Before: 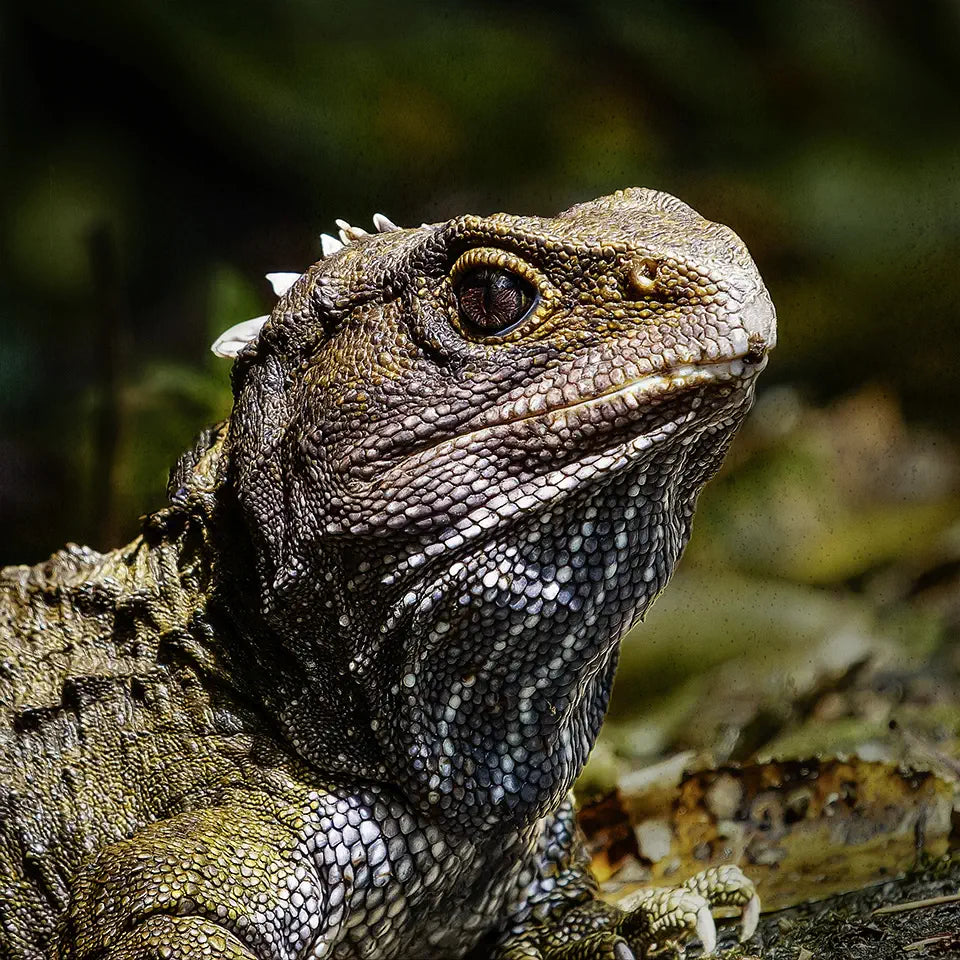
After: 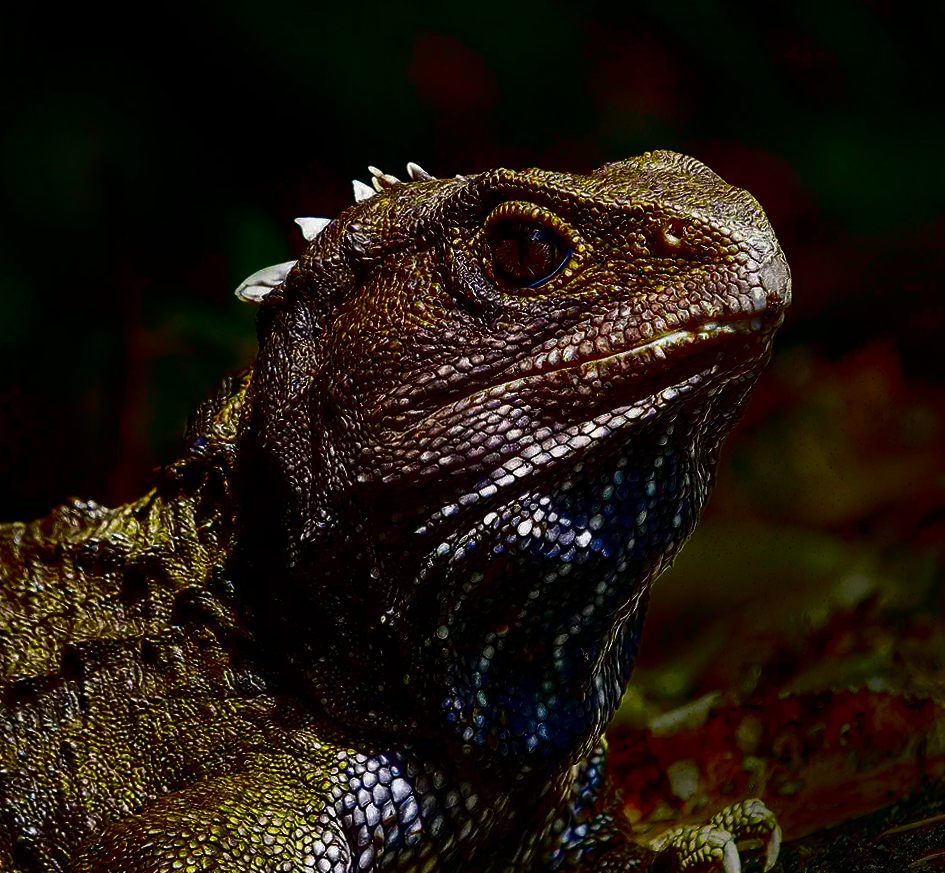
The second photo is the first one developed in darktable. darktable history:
rotate and perspective: rotation -0.013°, lens shift (vertical) -0.027, lens shift (horizontal) 0.178, crop left 0.016, crop right 0.989, crop top 0.082, crop bottom 0.918
contrast brightness saturation: brightness -1, saturation 1
